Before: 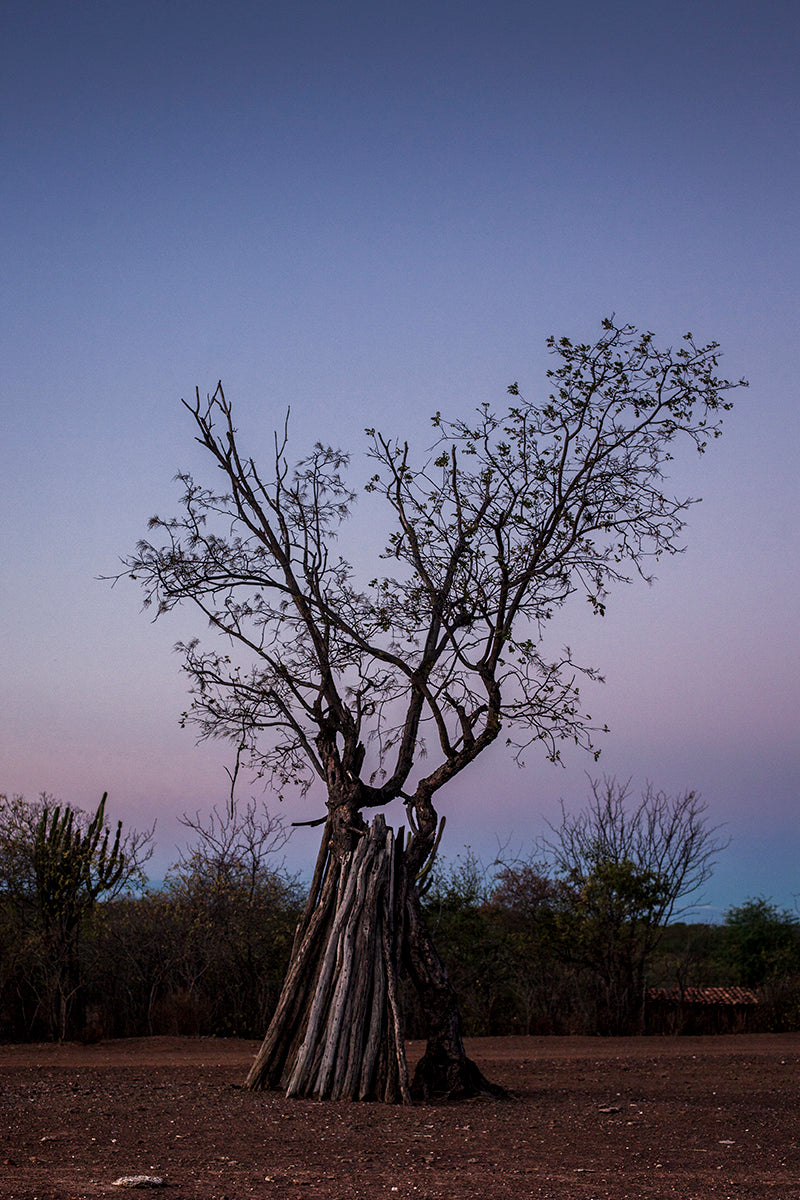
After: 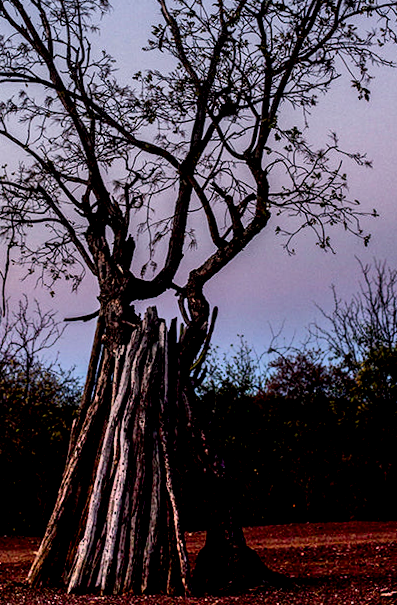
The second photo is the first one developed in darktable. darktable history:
local contrast: on, module defaults
rotate and perspective: rotation -2°, crop left 0.022, crop right 0.978, crop top 0.049, crop bottom 0.951
tone equalizer: -8 EV -0.417 EV, -7 EV -0.389 EV, -6 EV -0.333 EV, -5 EV -0.222 EV, -3 EV 0.222 EV, -2 EV 0.333 EV, -1 EV 0.389 EV, +0 EV 0.417 EV, edges refinement/feathering 500, mask exposure compensation -1.57 EV, preserve details no
shadows and highlights: soften with gaussian
exposure: black level correction 0.016, exposure -0.009 EV, compensate highlight preservation false
crop: left 29.672%, top 41.786%, right 20.851%, bottom 3.487%
